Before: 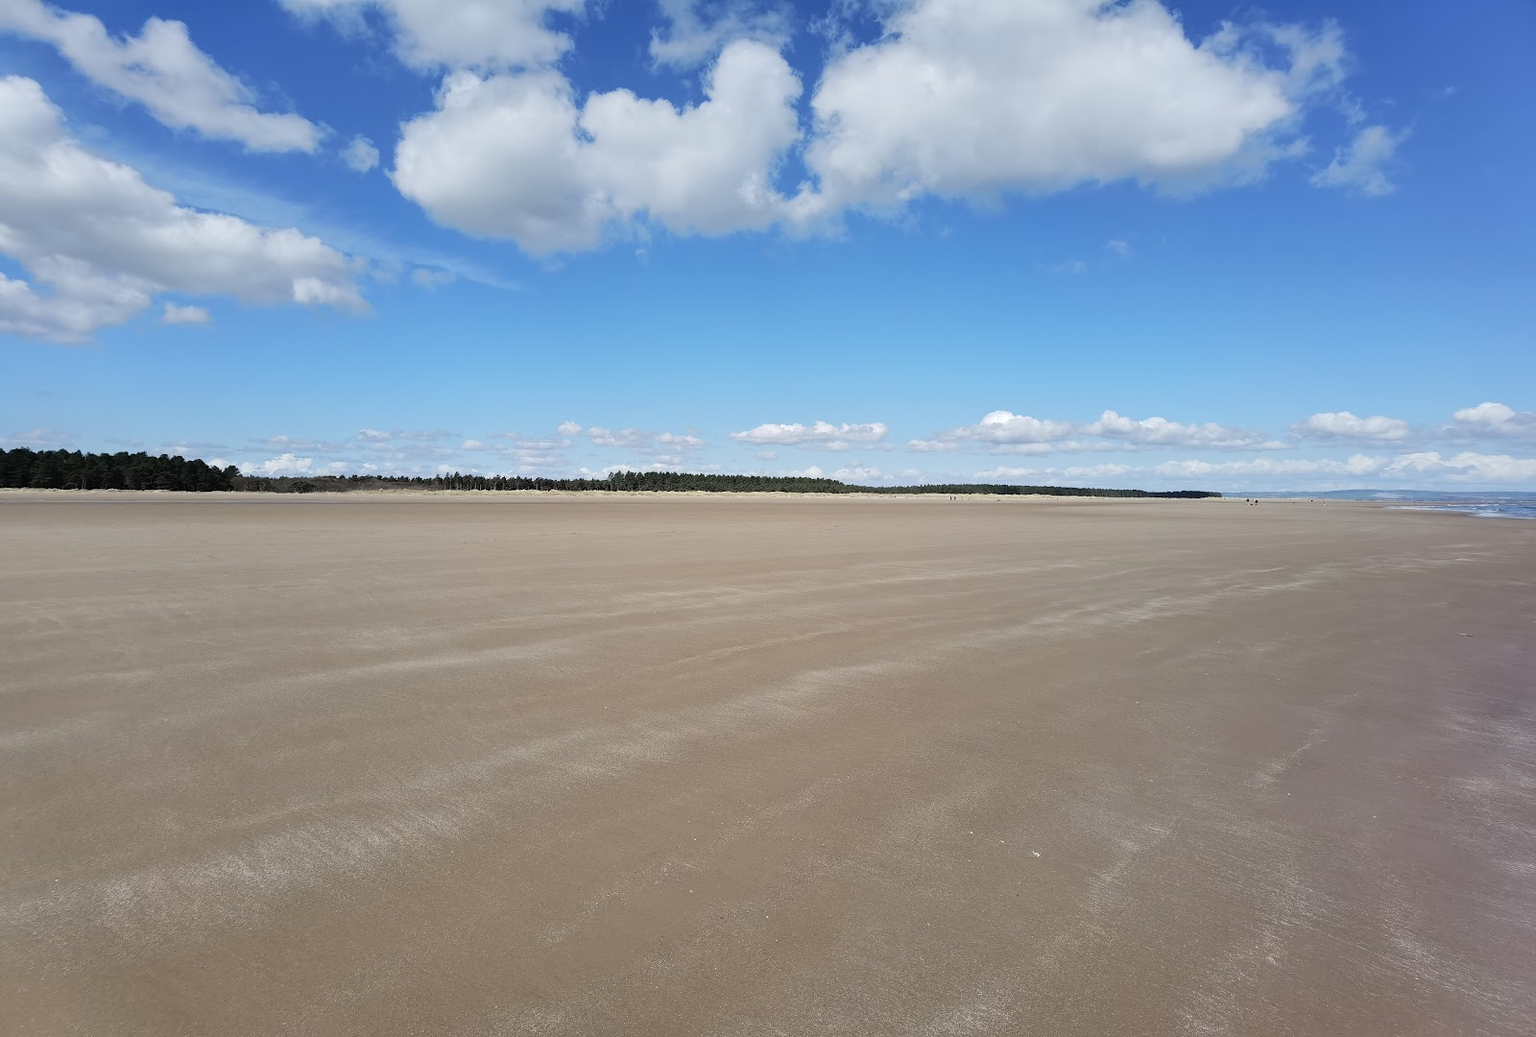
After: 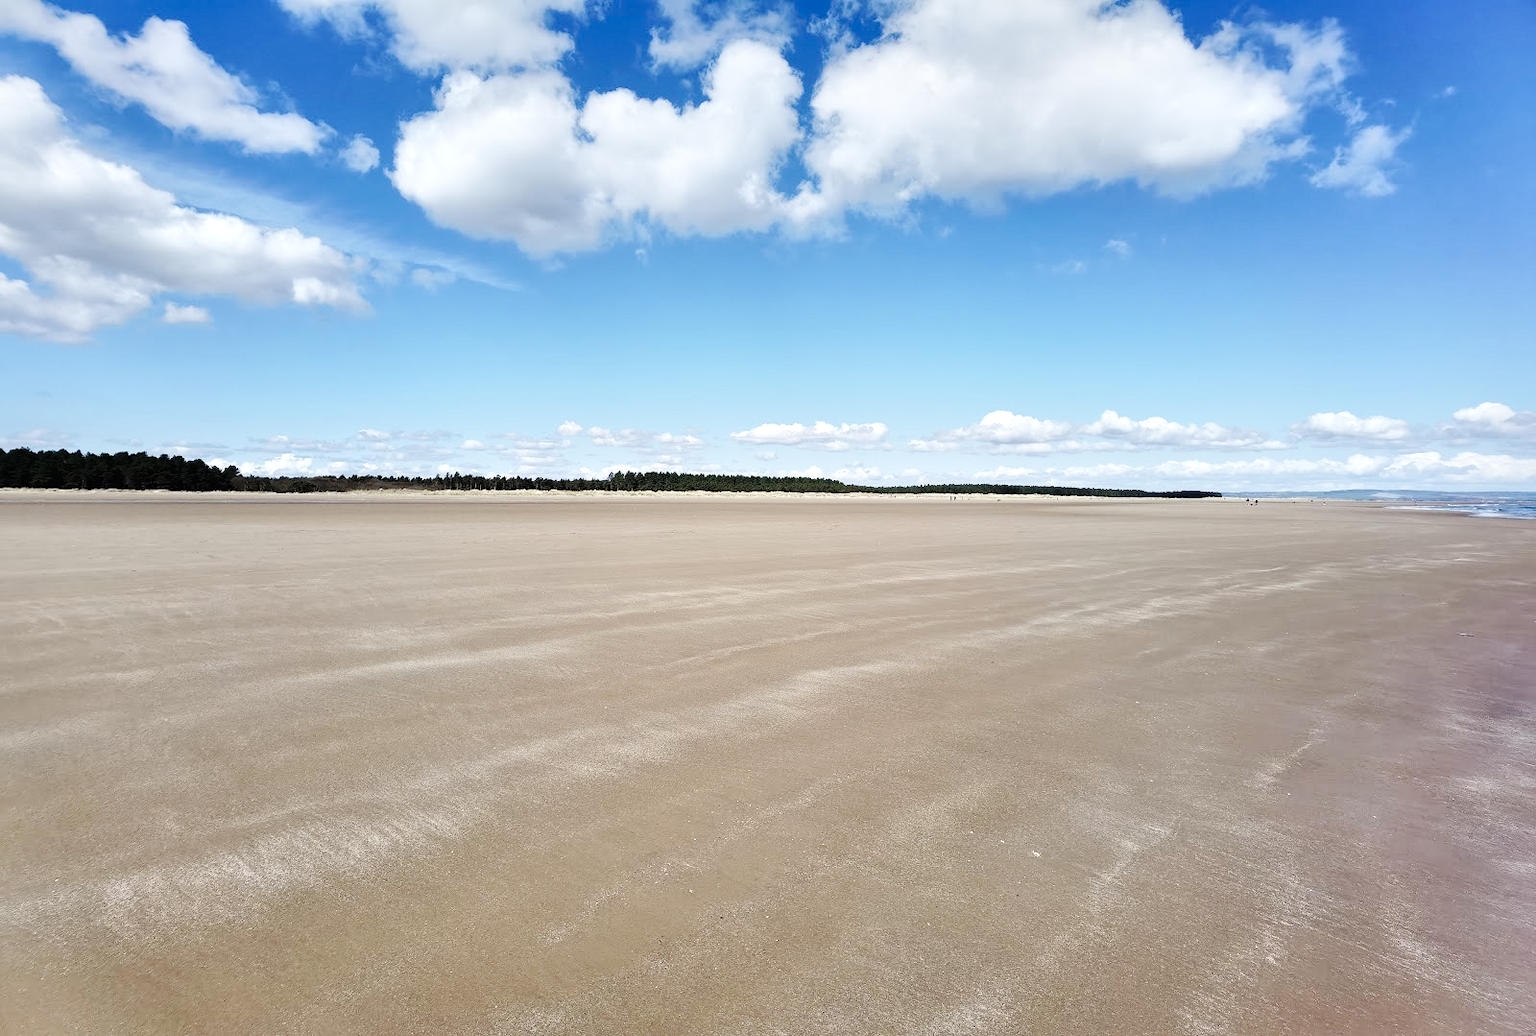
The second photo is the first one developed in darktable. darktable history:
base curve: curves: ch0 [(0, 0) (0.036, 0.025) (0.121, 0.166) (0.206, 0.329) (0.605, 0.79) (1, 1)], preserve colors none
local contrast: mode bilateral grid, contrast 25, coarseness 61, detail 152%, midtone range 0.2
